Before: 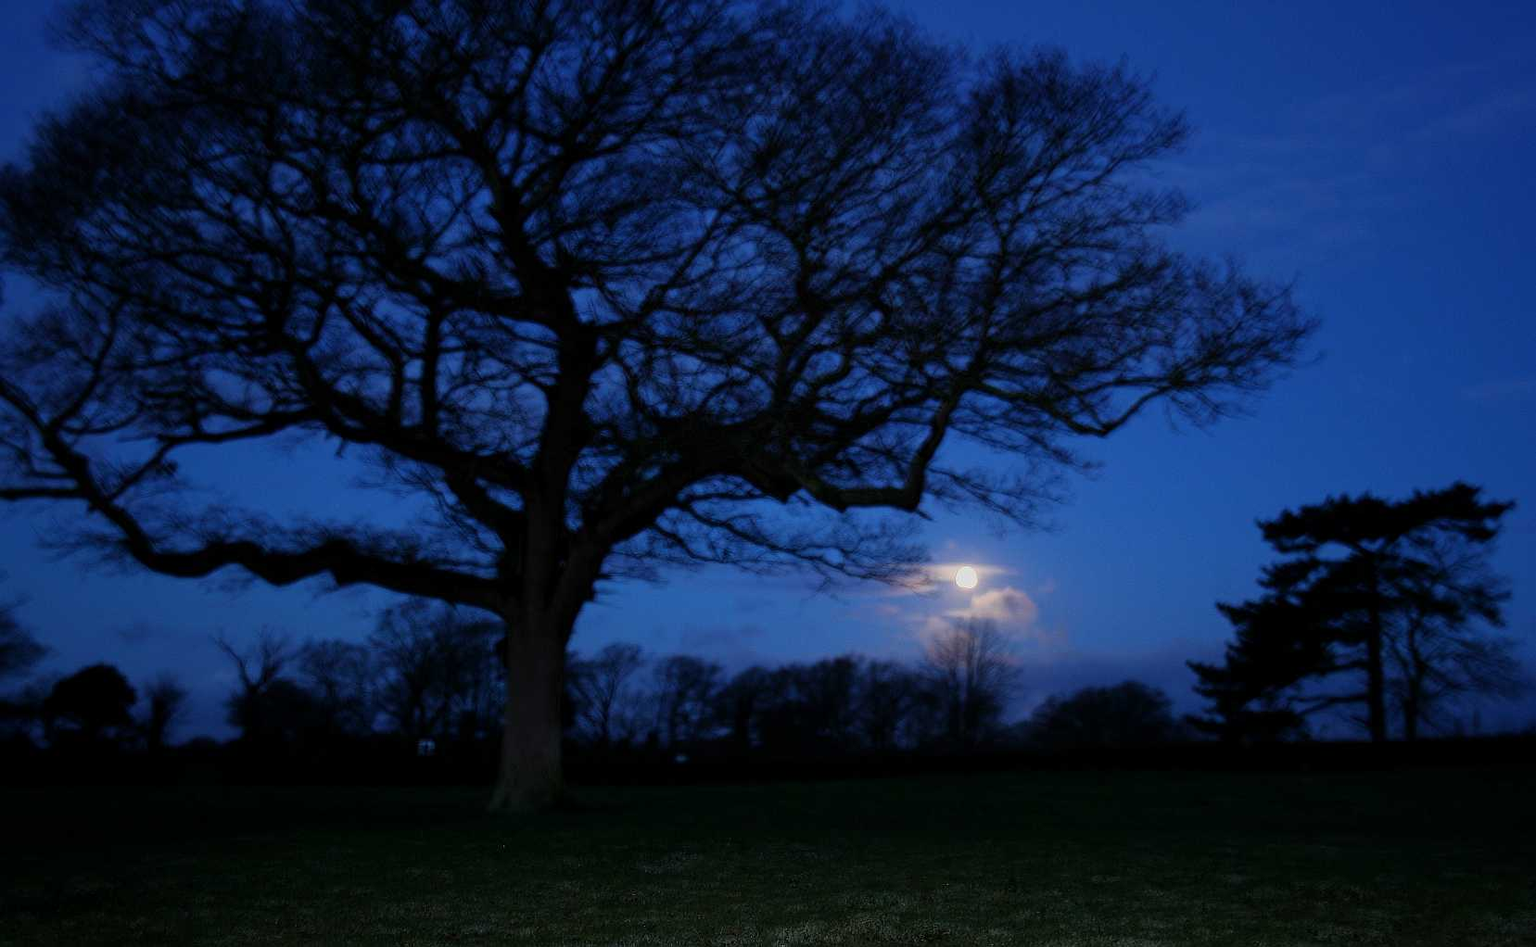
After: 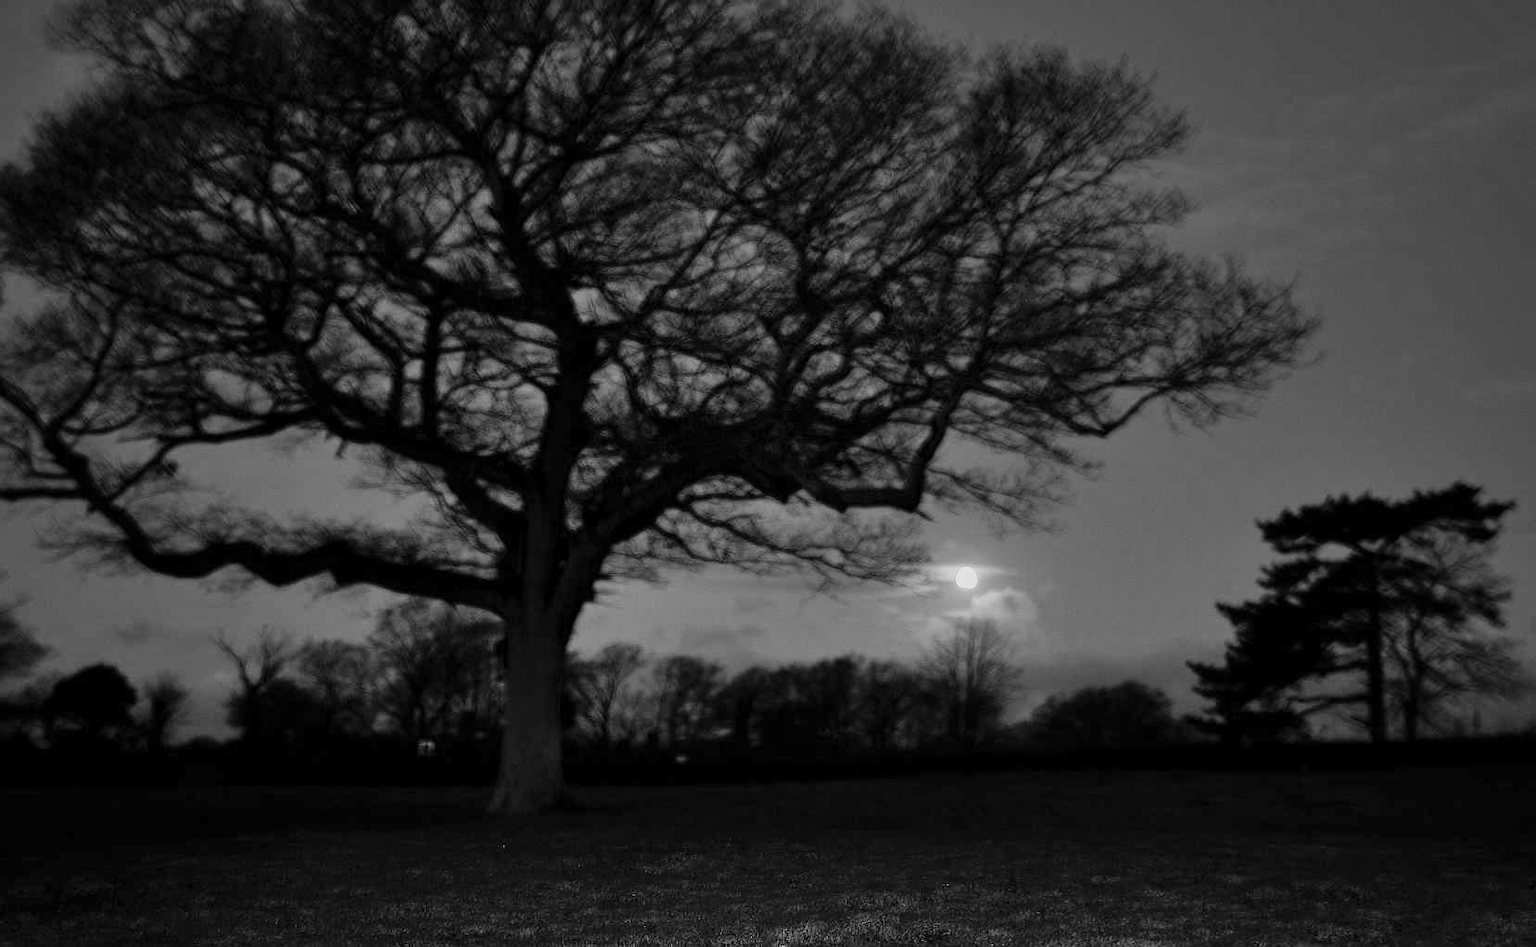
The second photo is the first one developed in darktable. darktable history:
color contrast: green-magenta contrast 0, blue-yellow contrast 0
shadows and highlights: soften with gaussian
